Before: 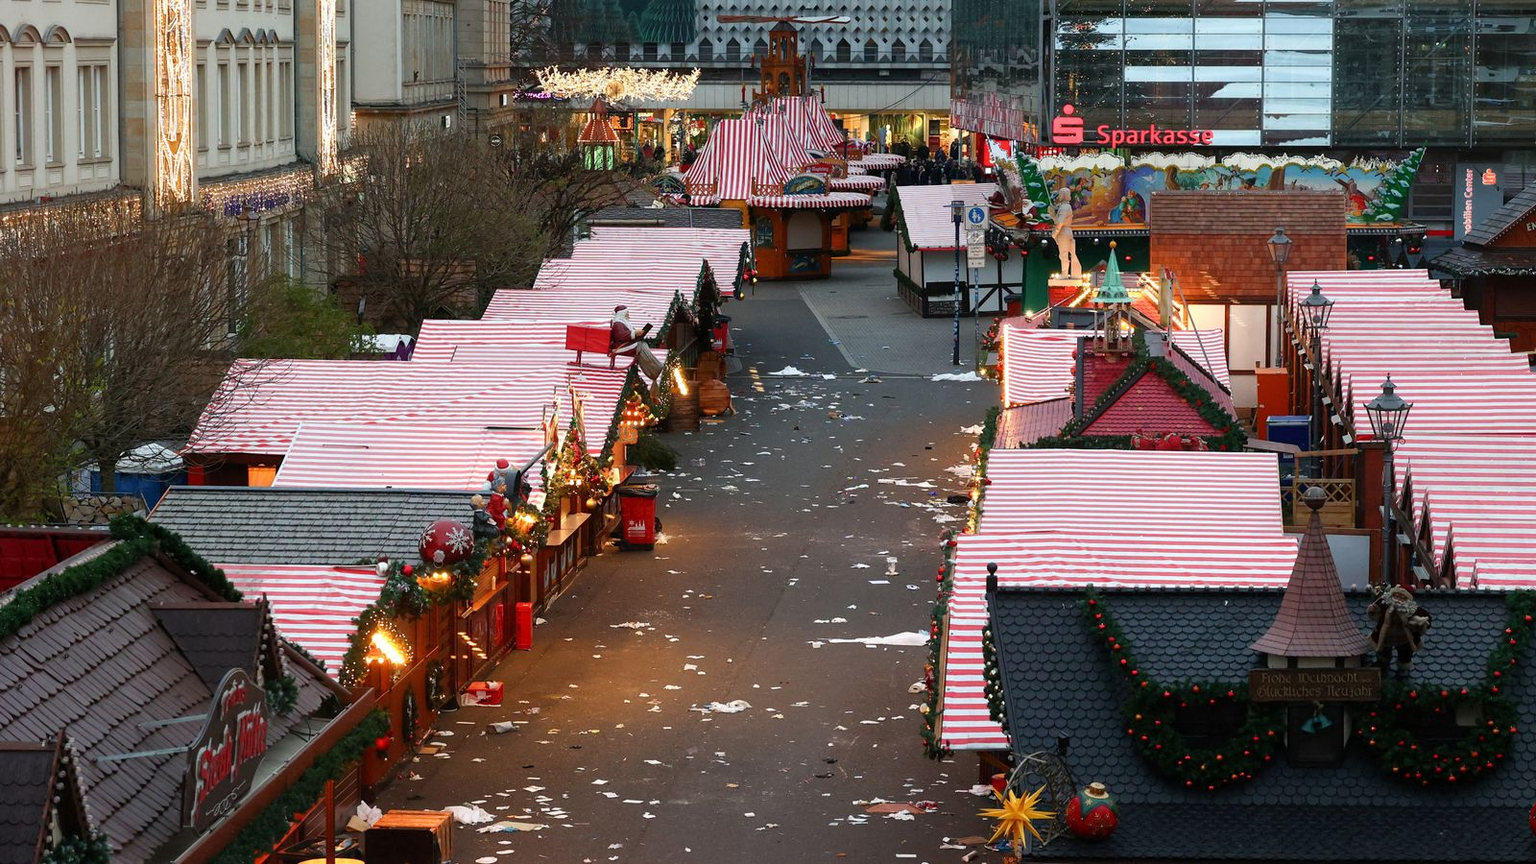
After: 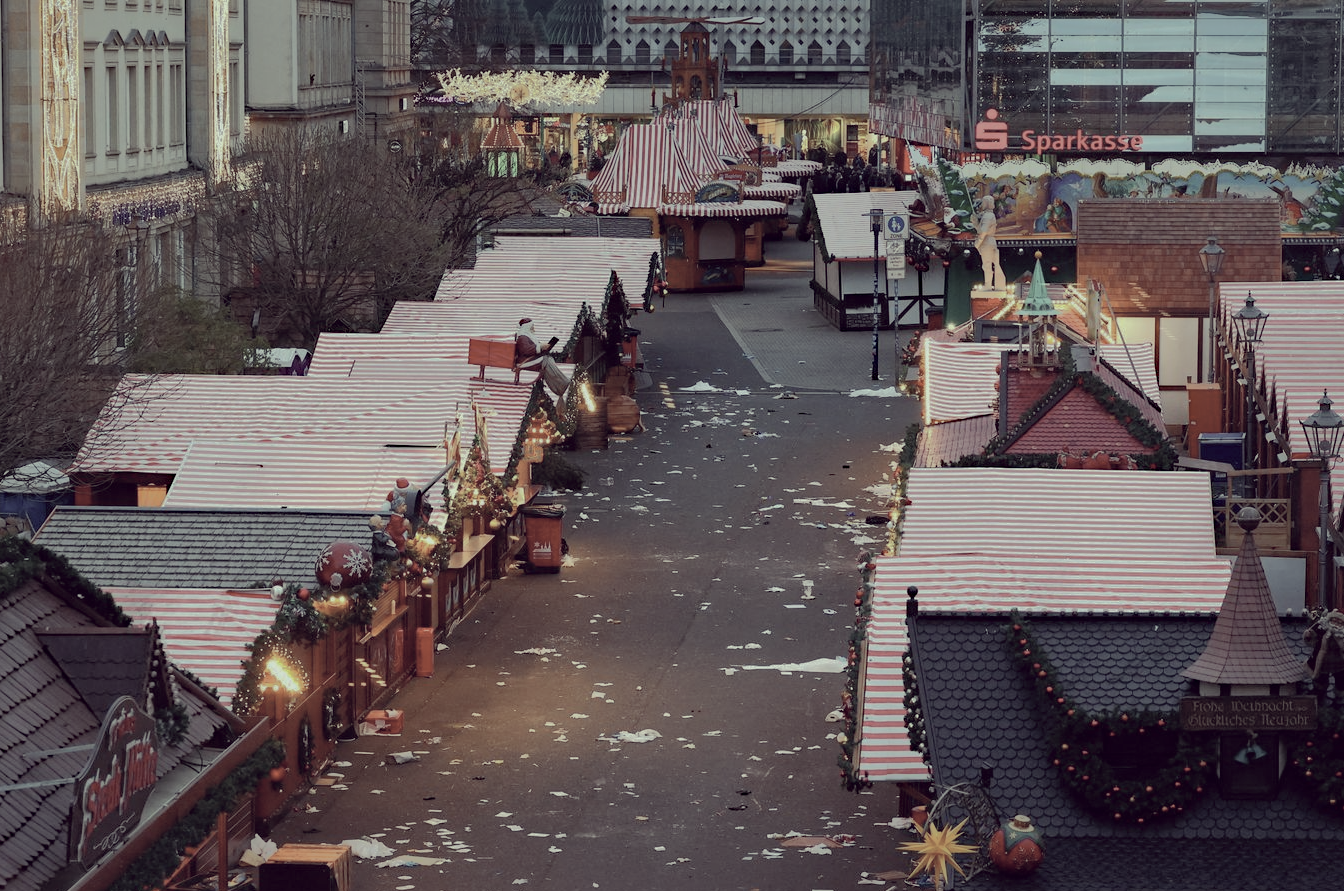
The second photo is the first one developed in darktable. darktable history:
shadows and highlights: shadows 38.43, highlights -74.54
color correction: highlights a* -20.17, highlights b* 20.27, shadows a* 20.03, shadows b* -20.46, saturation 0.43
haze removal: compatibility mode true, adaptive false
crop: left 7.598%, right 7.873%
exposure: exposure -0.157 EV, compensate highlight preservation false
